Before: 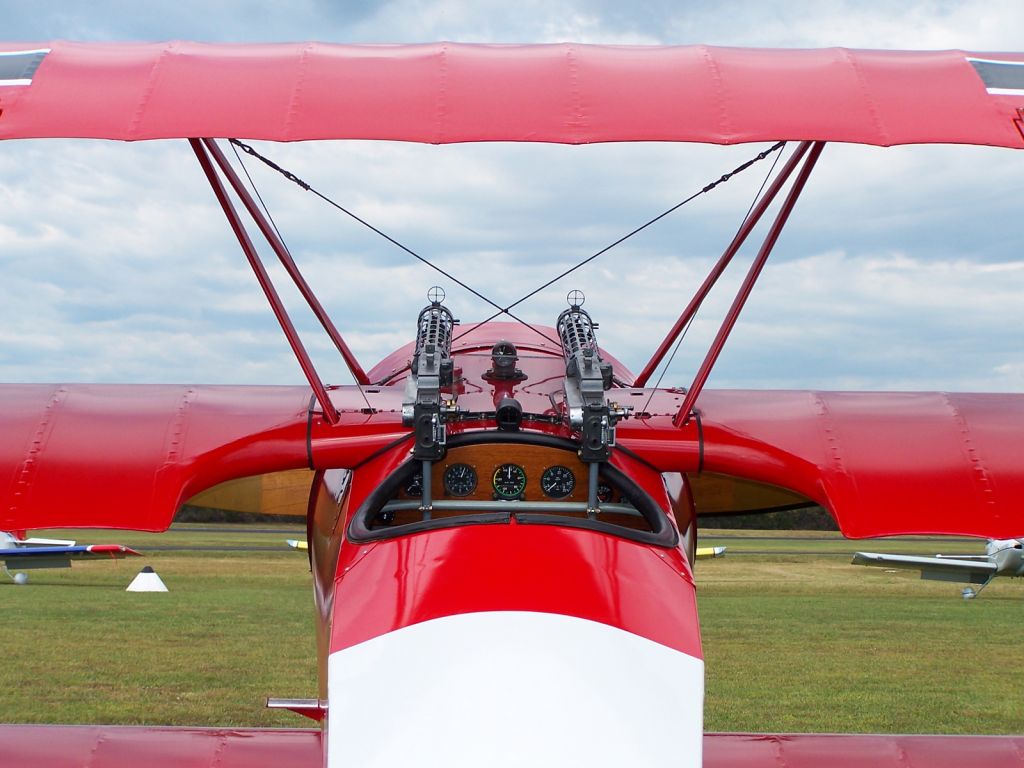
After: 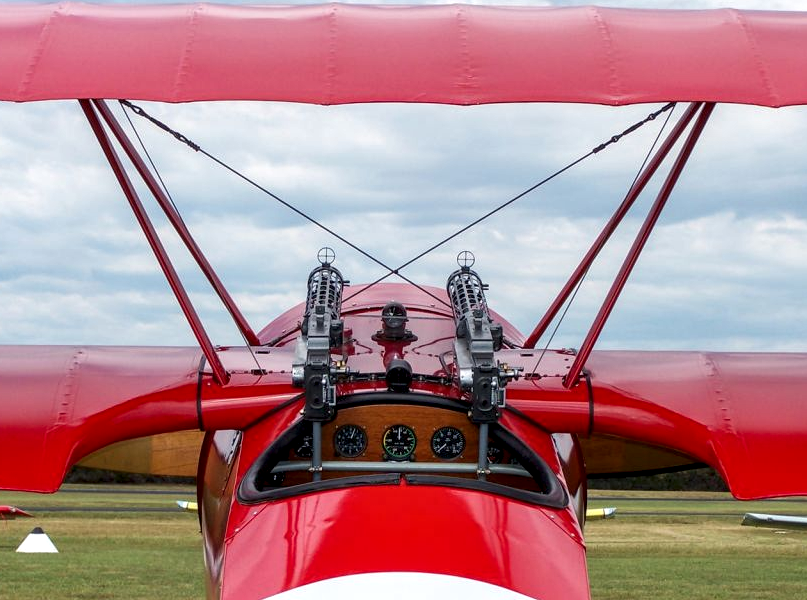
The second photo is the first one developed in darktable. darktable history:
local contrast: detail 142%
crop and rotate: left 10.77%, top 5.1%, right 10.41%, bottom 16.76%
exposure: compensate highlight preservation false
